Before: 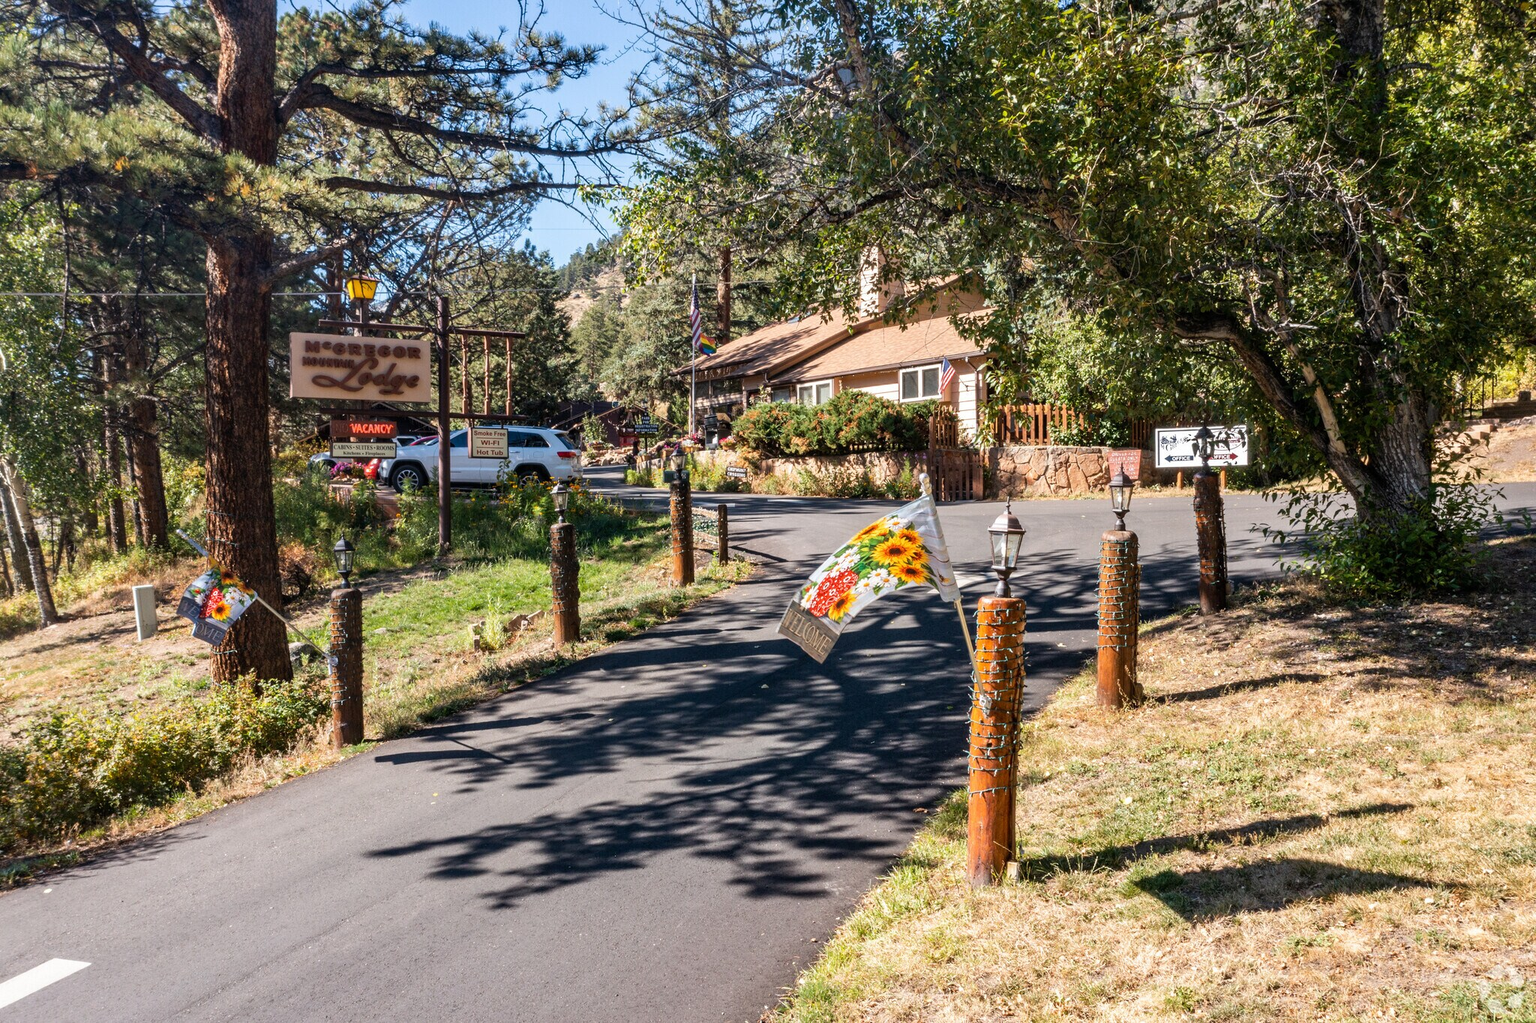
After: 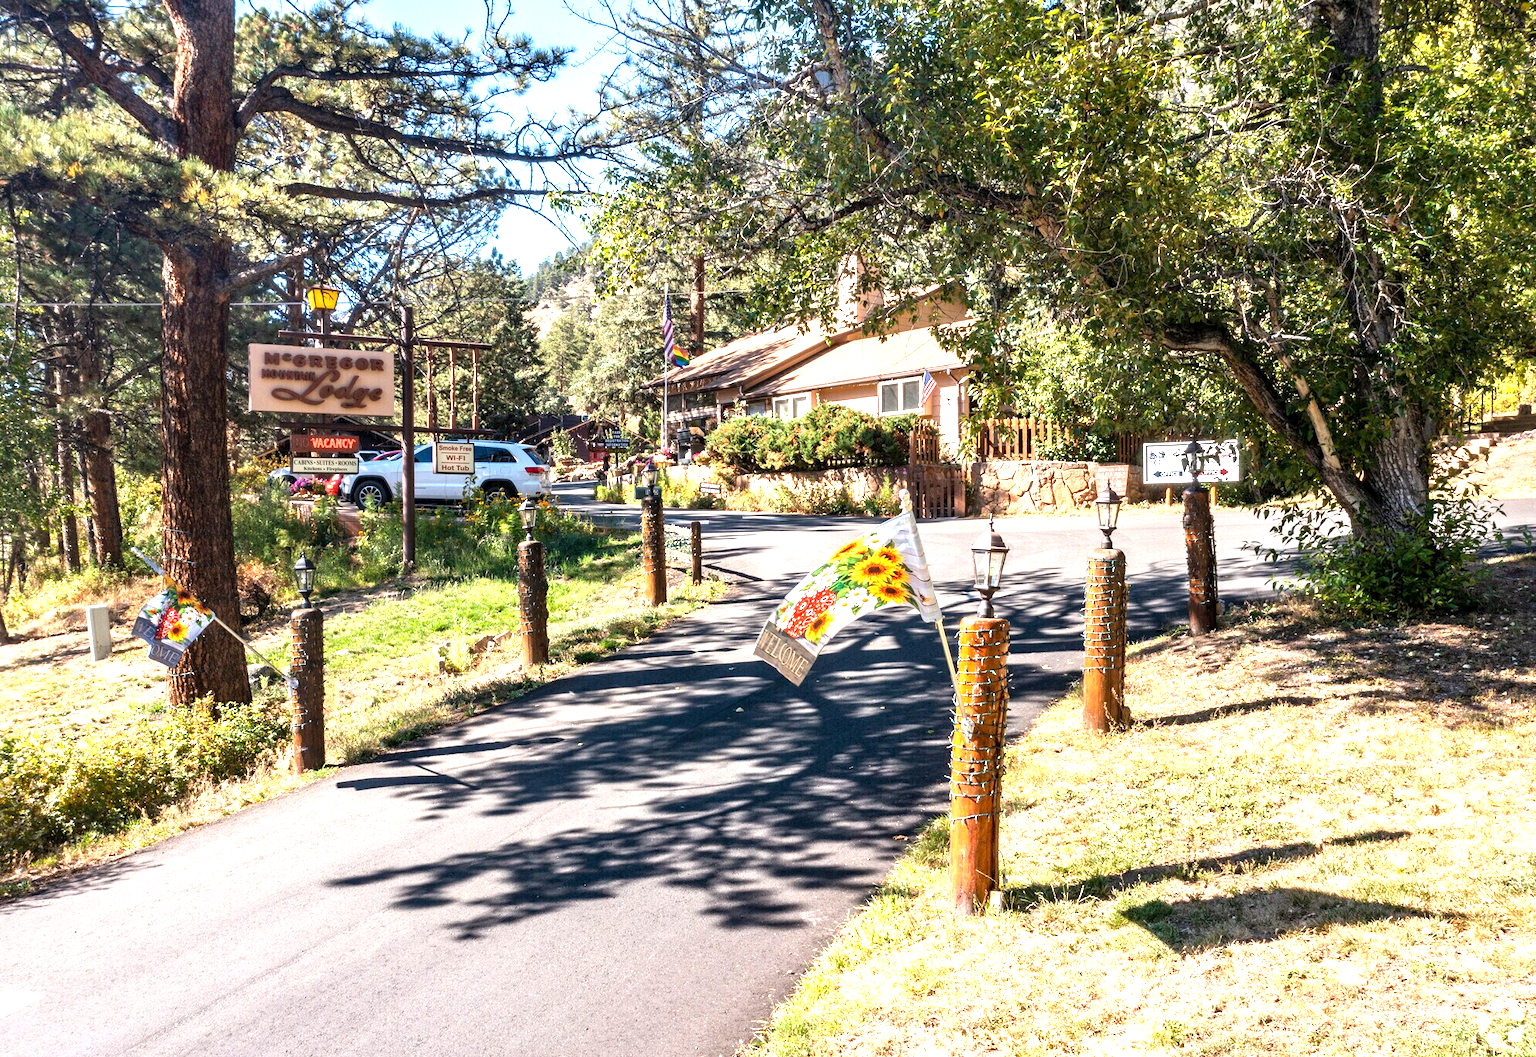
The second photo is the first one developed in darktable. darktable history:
exposure: black level correction 0.001, exposure 1.129 EV, compensate exposure bias true, compensate highlight preservation false
crop and rotate: left 3.238%
